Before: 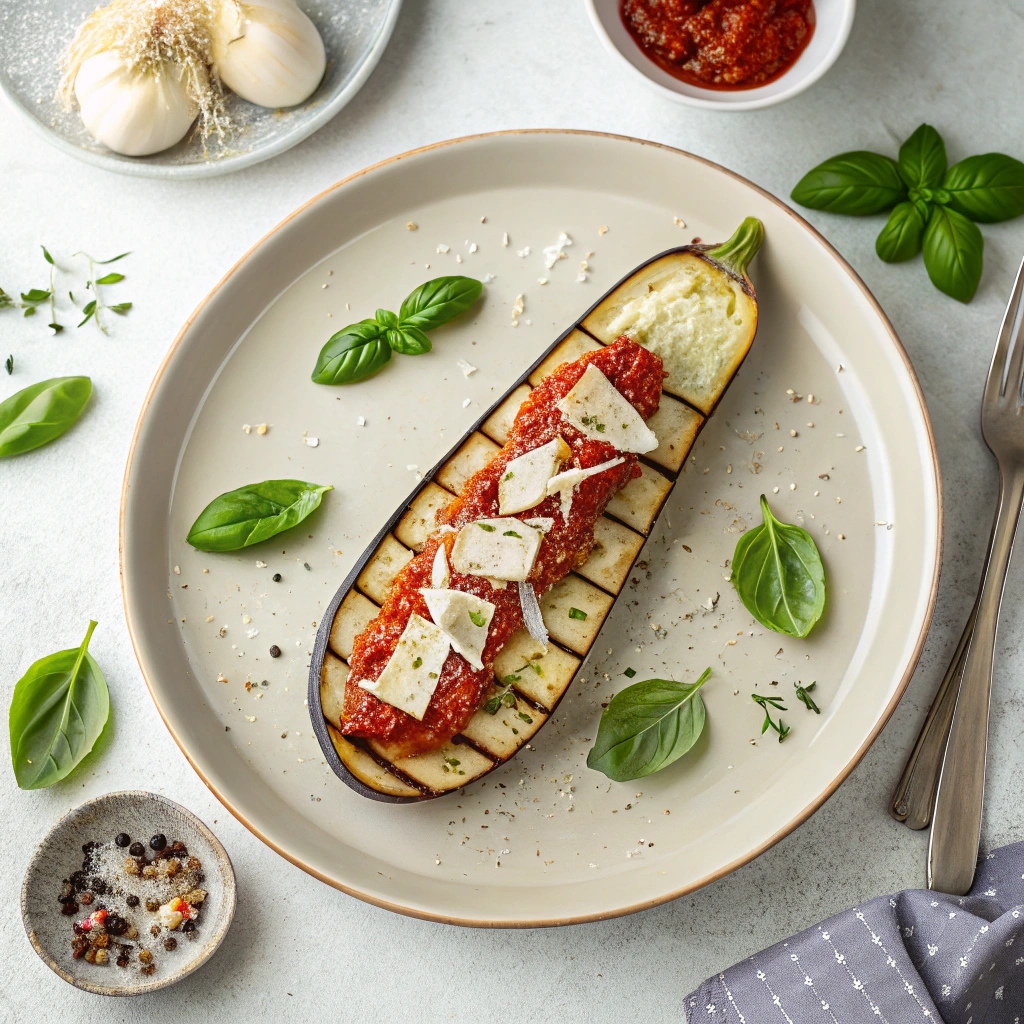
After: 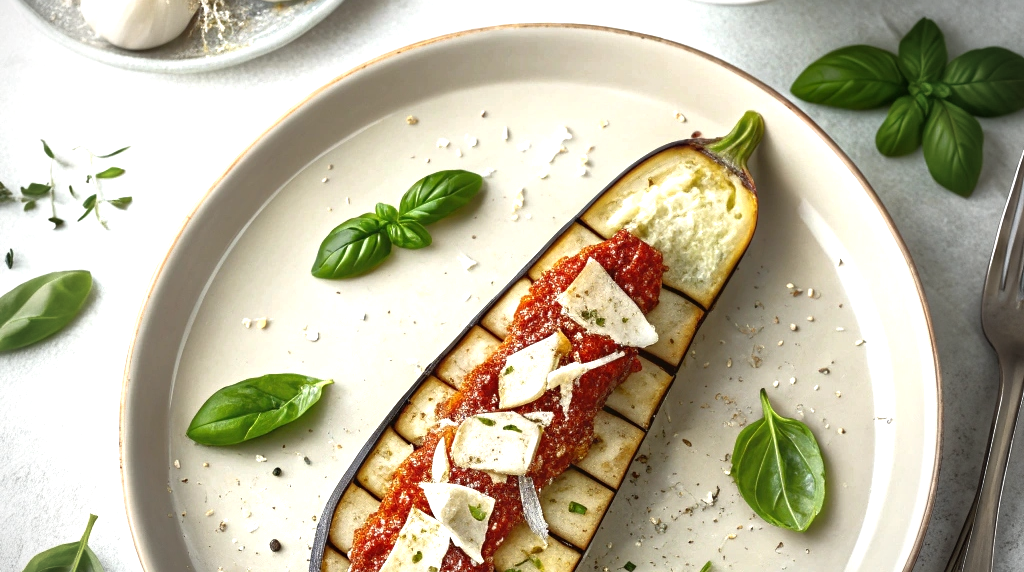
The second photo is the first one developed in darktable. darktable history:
vignetting: fall-off start 71.53%, brightness -0.53, saturation -0.52, unbound false
tone equalizer: -8 EV 0.001 EV, -7 EV -0.003 EV, -6 EV 0.004 EV, -5 EV -0.03 EV, -4 EV -0.121 EV, -3 EV -0.146 EV, -2 EV 0.217 EV, -1 EV 0.703 EV, +0 EV 0.522 EV, edges refinement/feathering 500, mask exposure compensation -1.57 EV, preserve details no
crop and rotate: top 10.429%, bottom 33.636%
